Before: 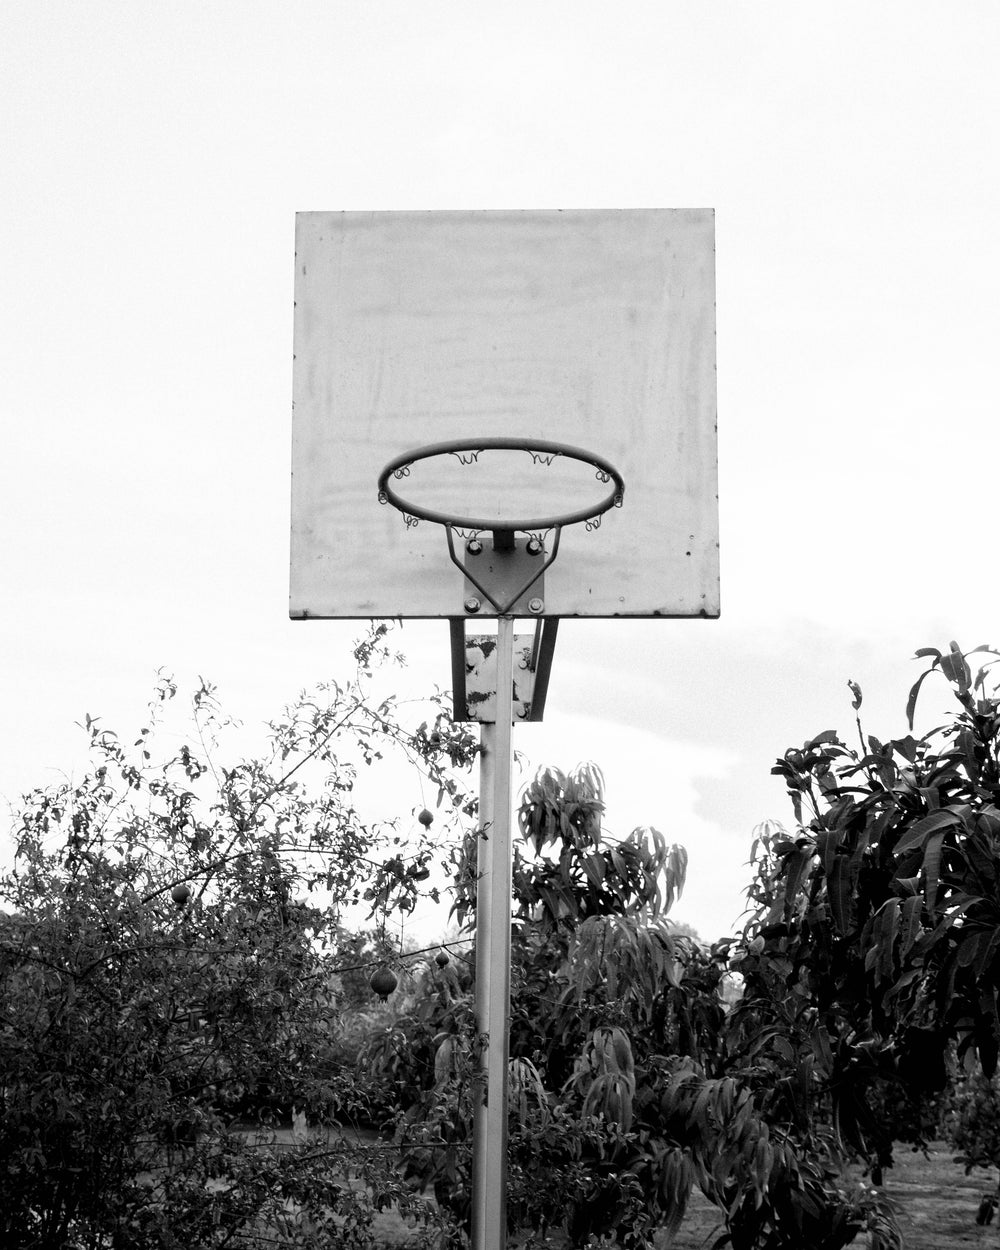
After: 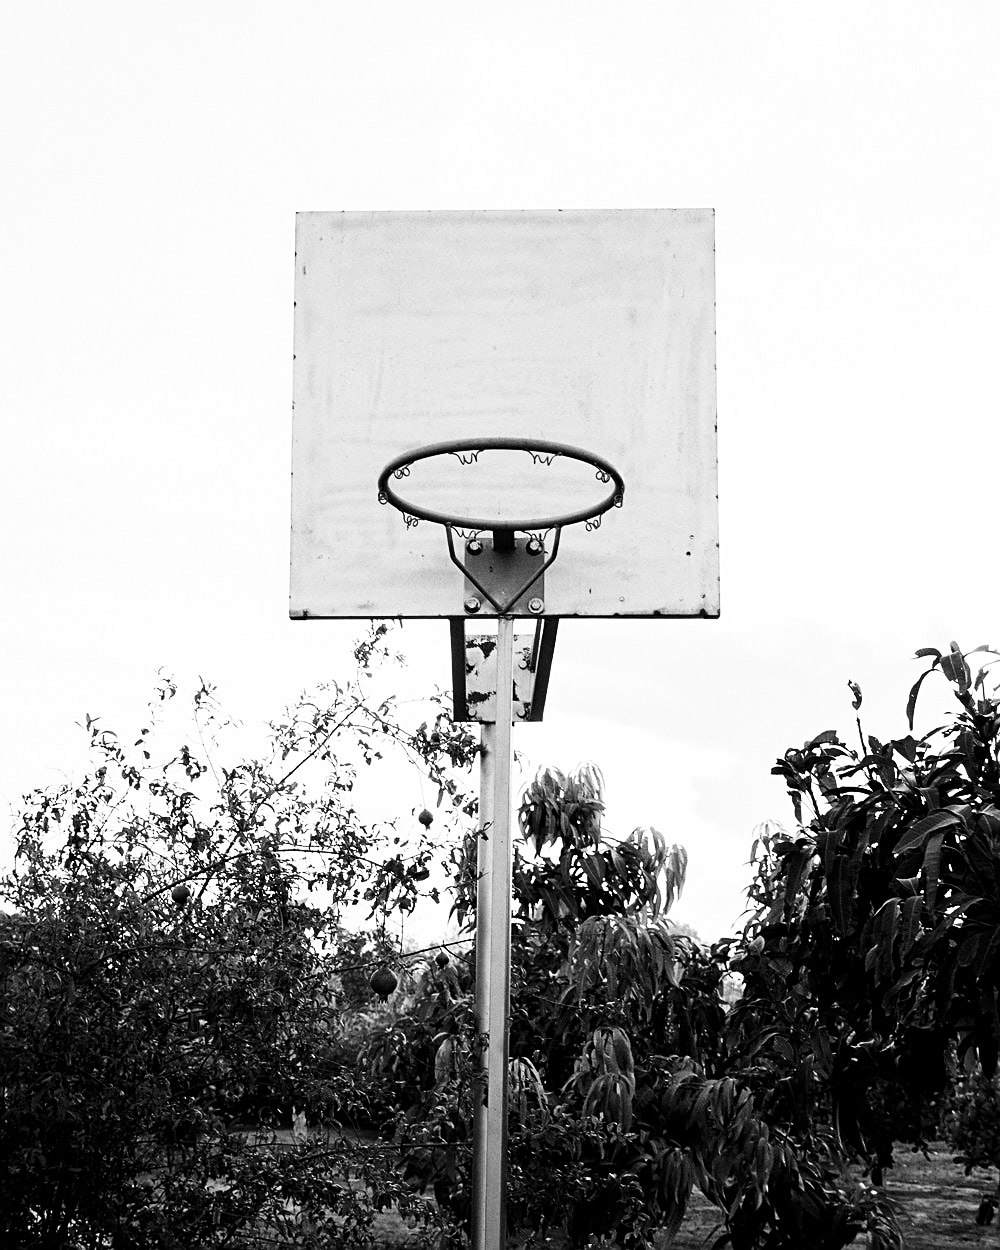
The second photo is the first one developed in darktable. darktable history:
sharpen: on, module defaults
contrast brightness saturation: contrast 0.295
